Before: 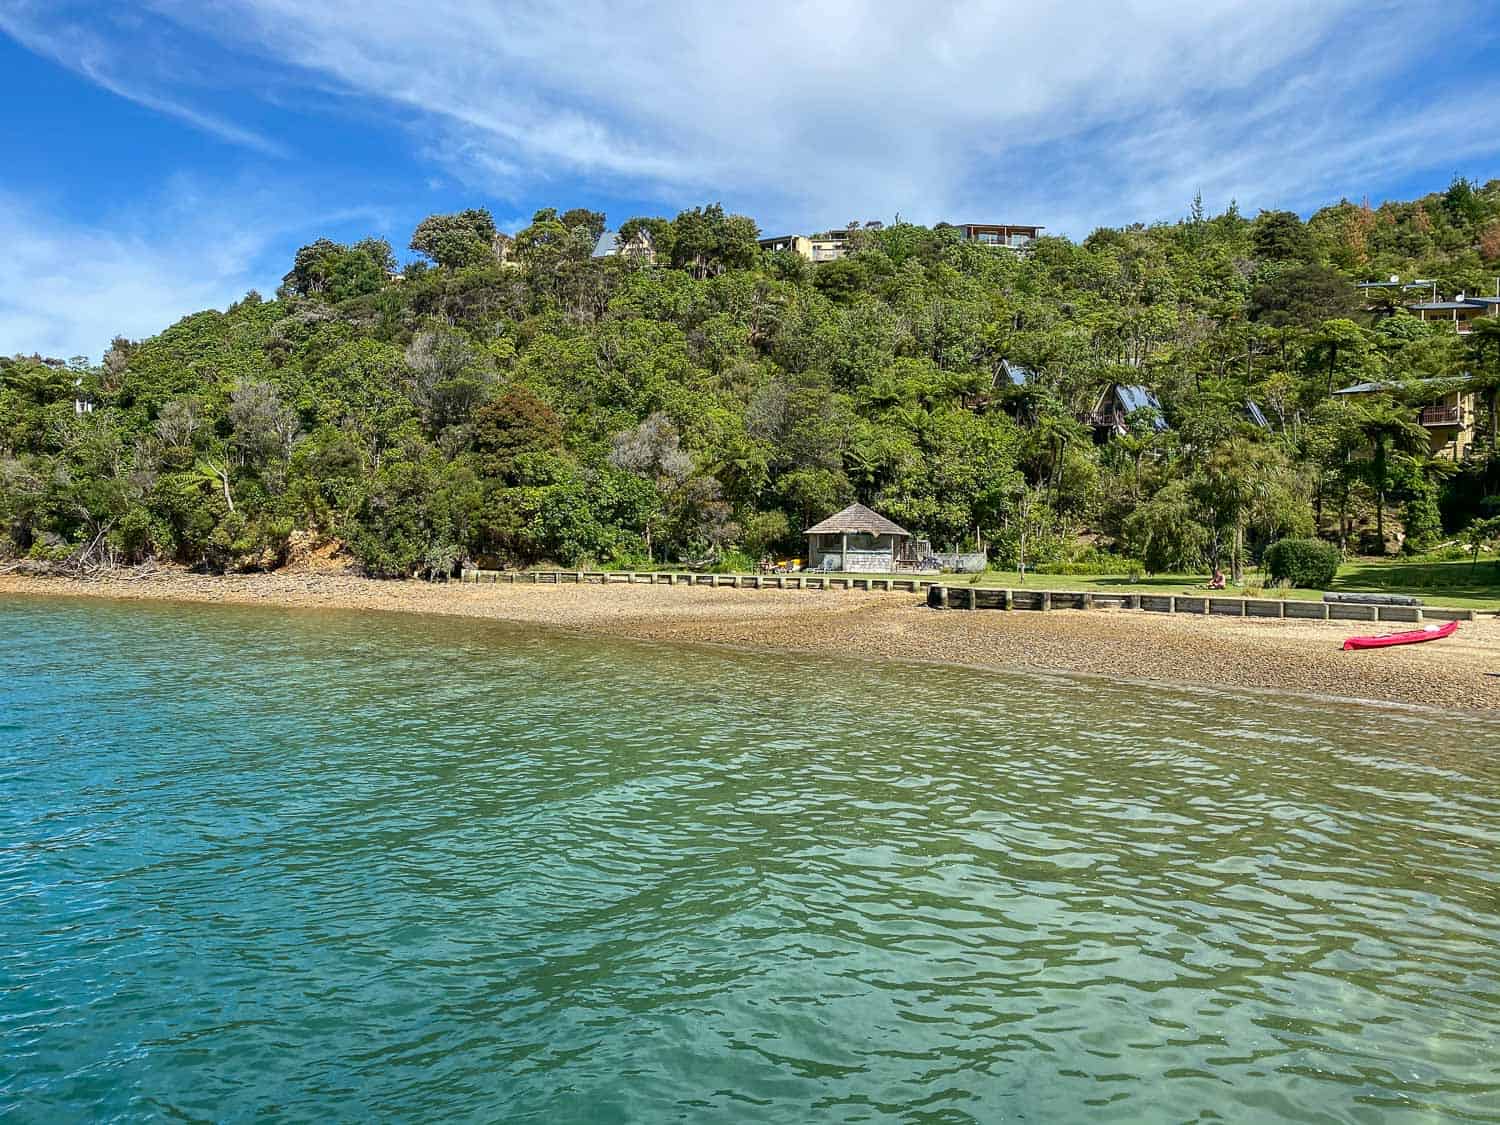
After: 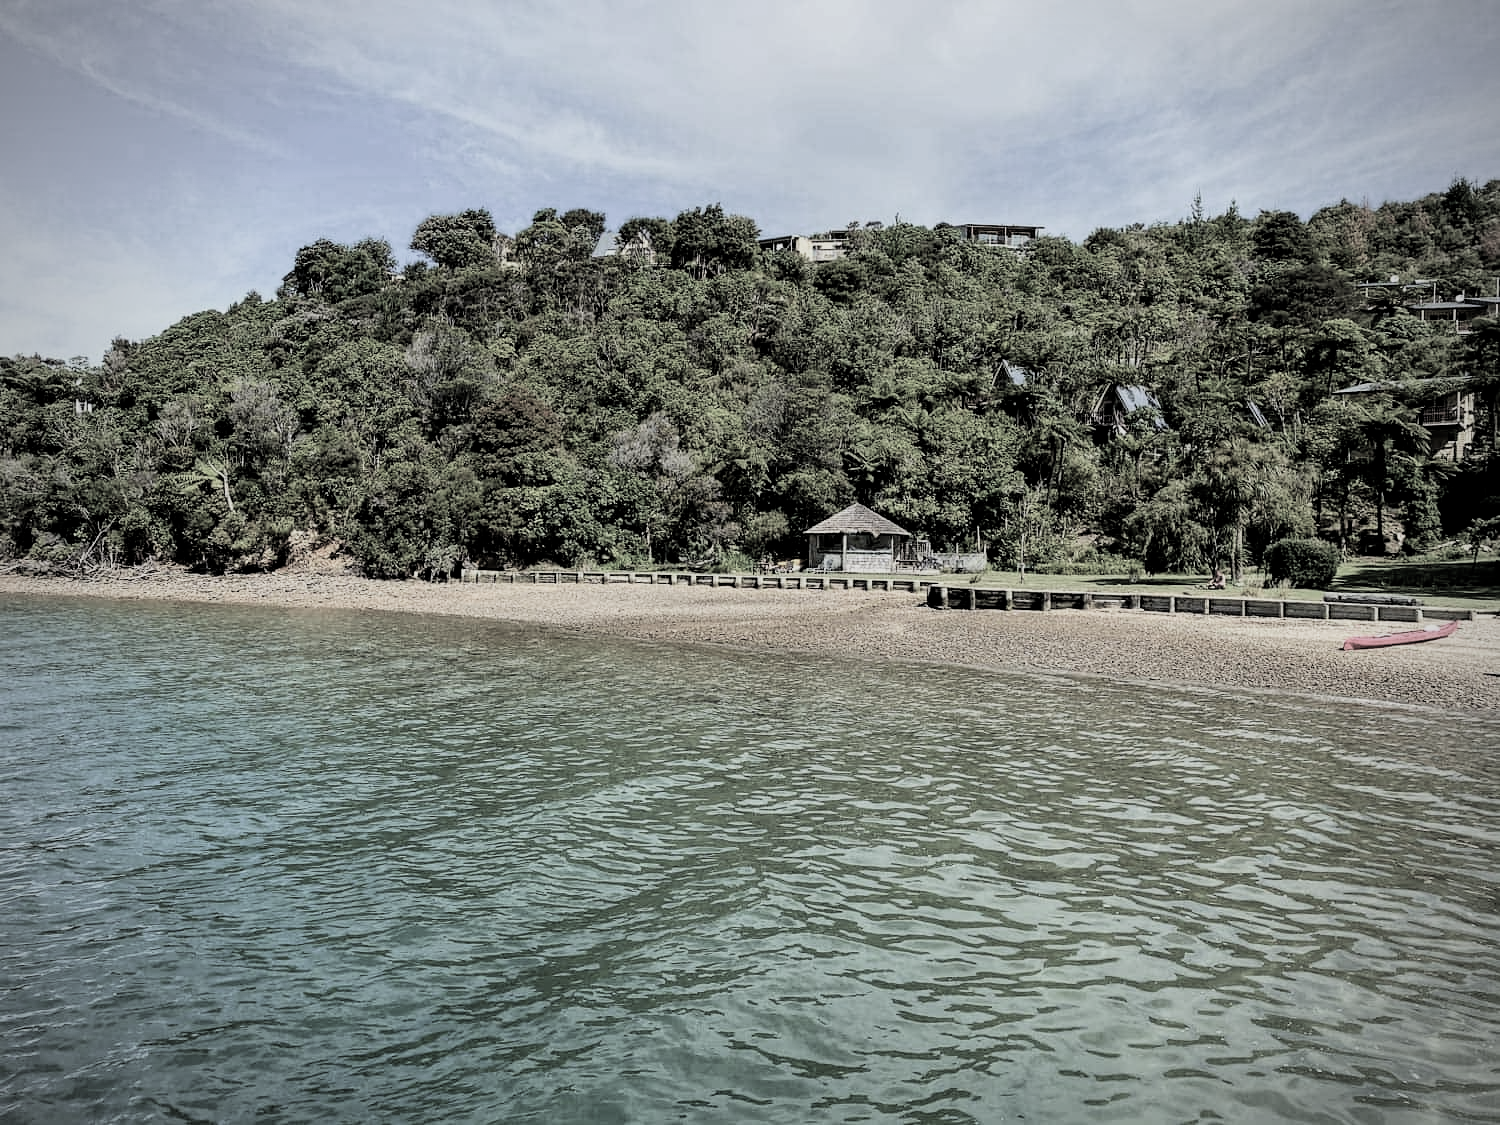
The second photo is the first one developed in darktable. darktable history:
filmic rgb: black relative exposure -5.11 EV, white relative exposure 3.96 EV, threshold 5.97 EV, hardness 2.89, contrast 1.298, highlights saturation mix -30.82%, color science v4 (2020), contrast in shadows soft, contrast in highlights soft, enable highlight reconstruction true
vignetting: on, module defaults
exposure: exposure -0.053 EV, compensate exposure bias true, compensate highlight preservation false
